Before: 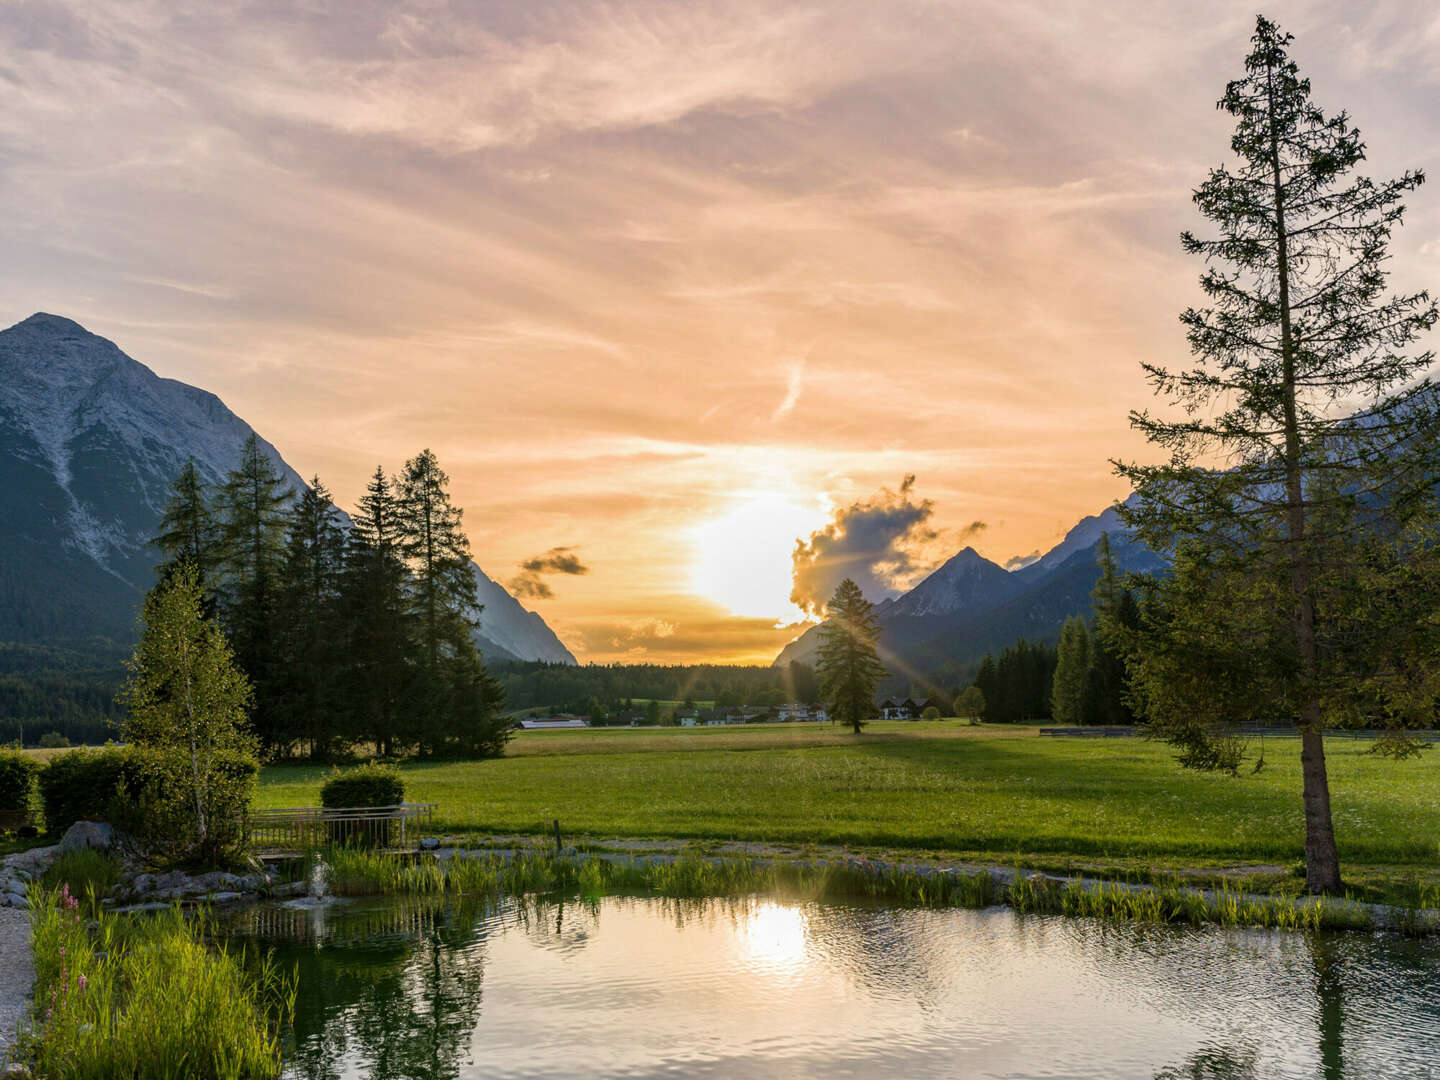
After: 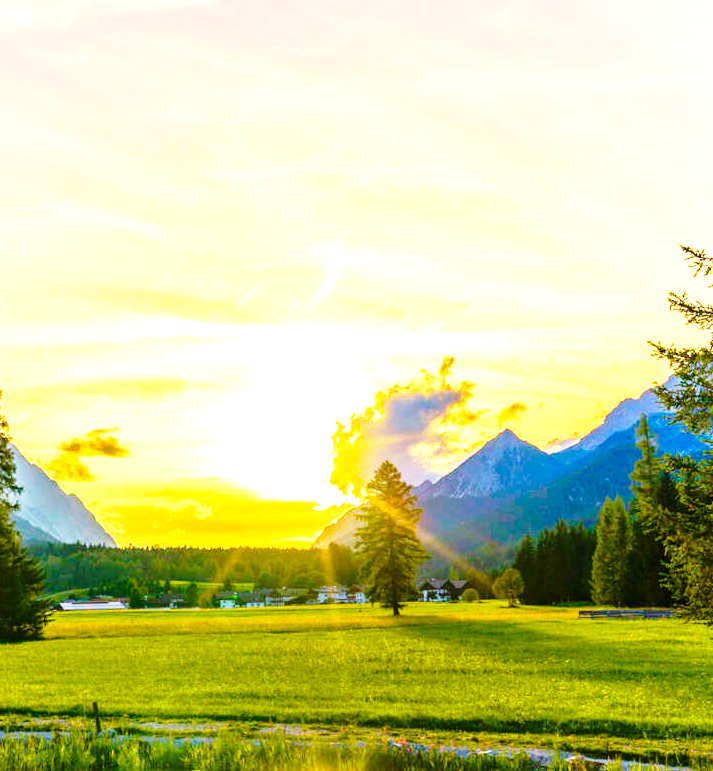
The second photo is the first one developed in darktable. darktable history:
color balance rgb: linear chroma grading › shadows 10%, linear chroma grading › highlights 10%, linear chroma grading › global chroma 15%, linear chroma grading › mid-tones 15%, perceptual saturation grading › global saturation 40%, perceptual saturation grading › highlights -25%, perceptual saturation grading › mid-tones 35%, perceptual saturation grading › shadows 35%, perceptual brilliance grading › global brilliance 11.29%, global vibrance 11.29%
exposure: black level correction 0, exposure 0.7 EV, compensate exposure bias true, compensate highlight preservation false
base curve: curves: ch0 [(0, 0) (0.028, 0.03) (0.121, 0.232) (0.46, 0.748) (0.859, 0.968) (1, 1)], preserve colors none
crop: left 32.075%, top 10.976%, right 18.355%, bottom 17.596%
white balance: red 1, blue 1
